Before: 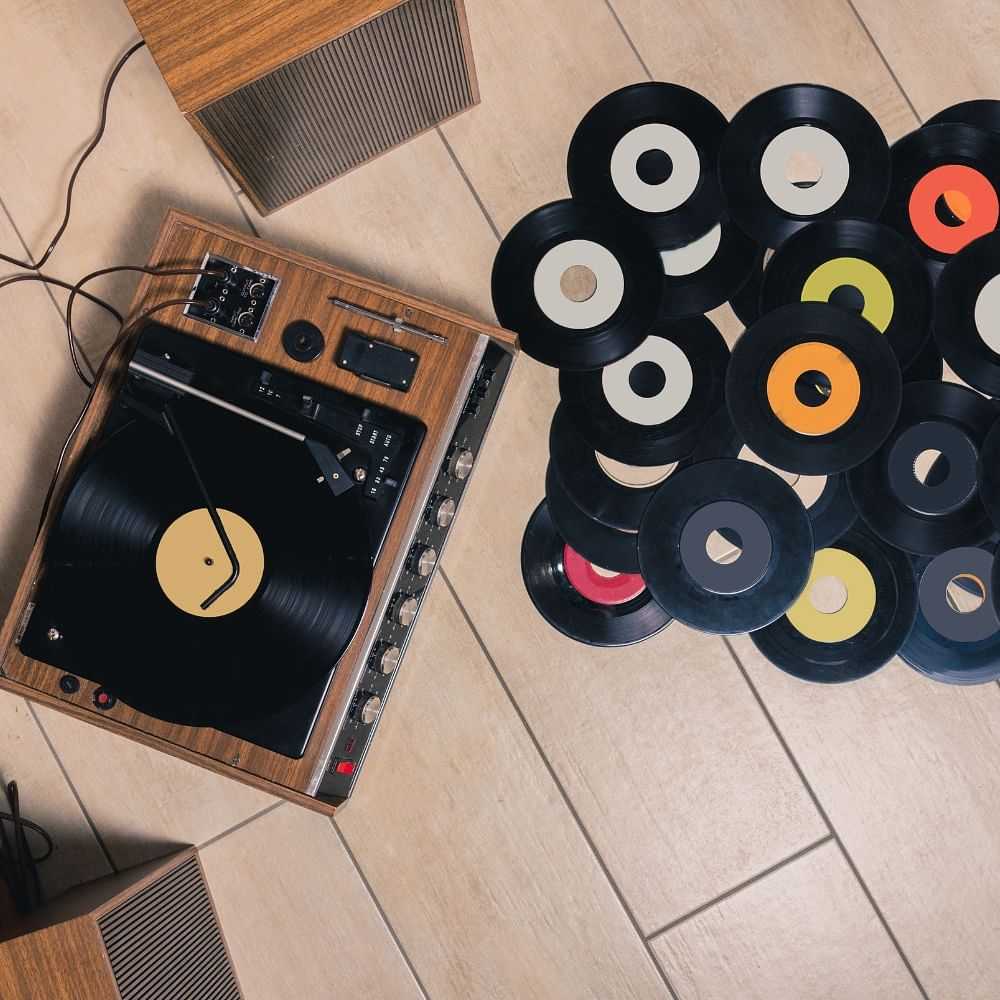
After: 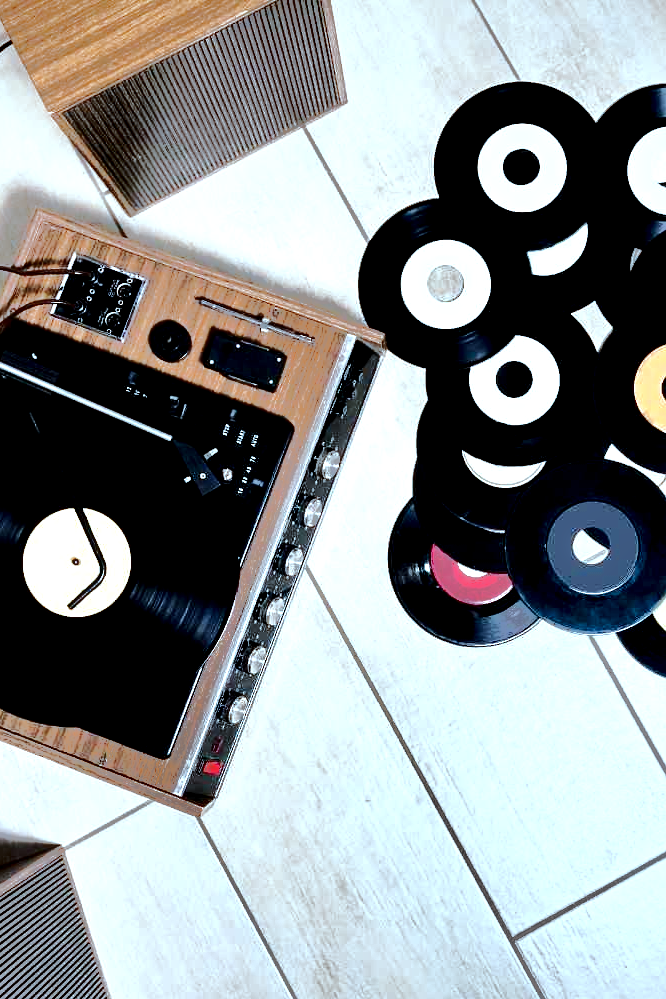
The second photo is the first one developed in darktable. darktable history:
color correction: highlights a* -10.64, highlights b* -19.25
contrast brightness saturation: contrast 0.274
crop and rotate: left 13.355%, right 20.038%
local contrast: highlights 199%, shadows 142%, detail 138%, midtone range 0.258
base curve: curves: ch0 [(0, 0) (0.028, 0.03) (0.121, 0.232) (0.46, 0.748) (0.859, 0.968) (1, 1)], exposure shift 0.01, preserve colors none
tone equalizer: edges refinement/feathering 500, mask exposure compensation -1.57 EV, preserve details no
shadows and highlights: shadows -19.76, highlights -73.58, highlights color adjustment 0.681%
